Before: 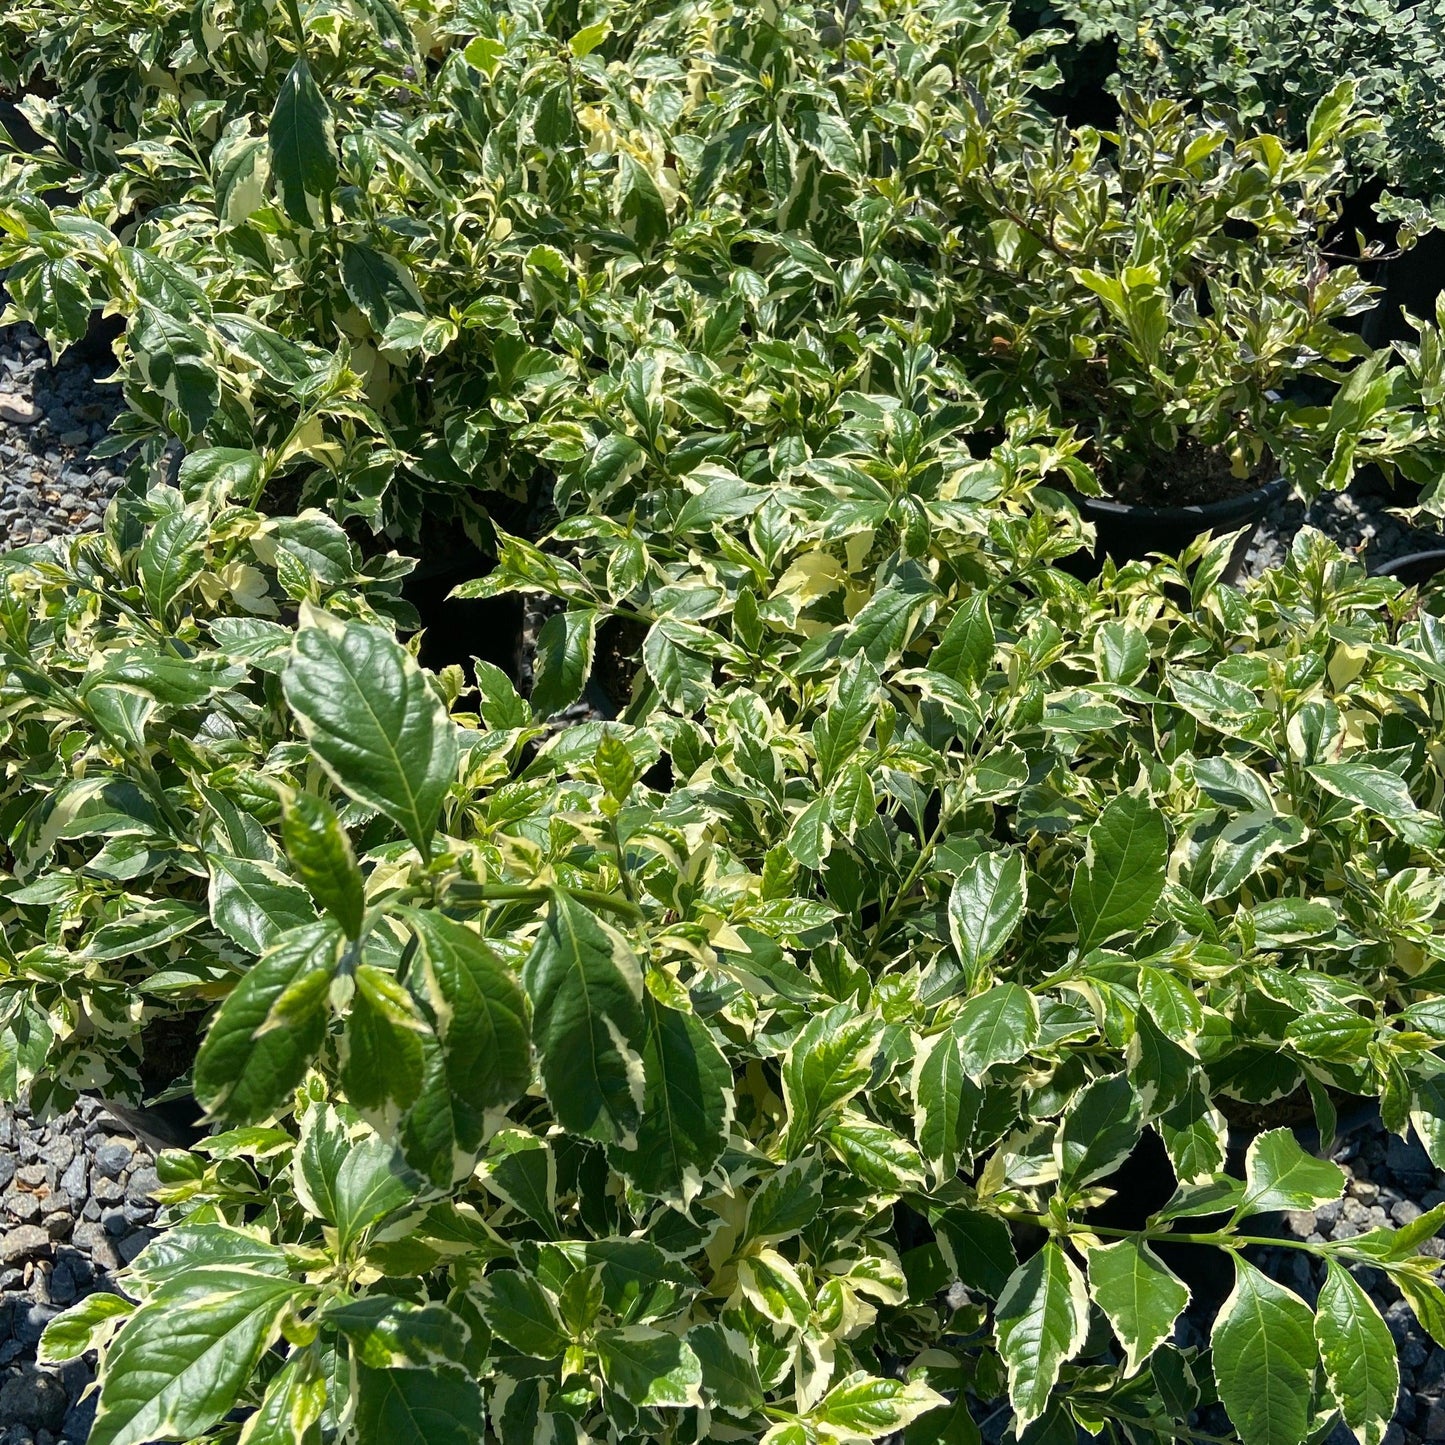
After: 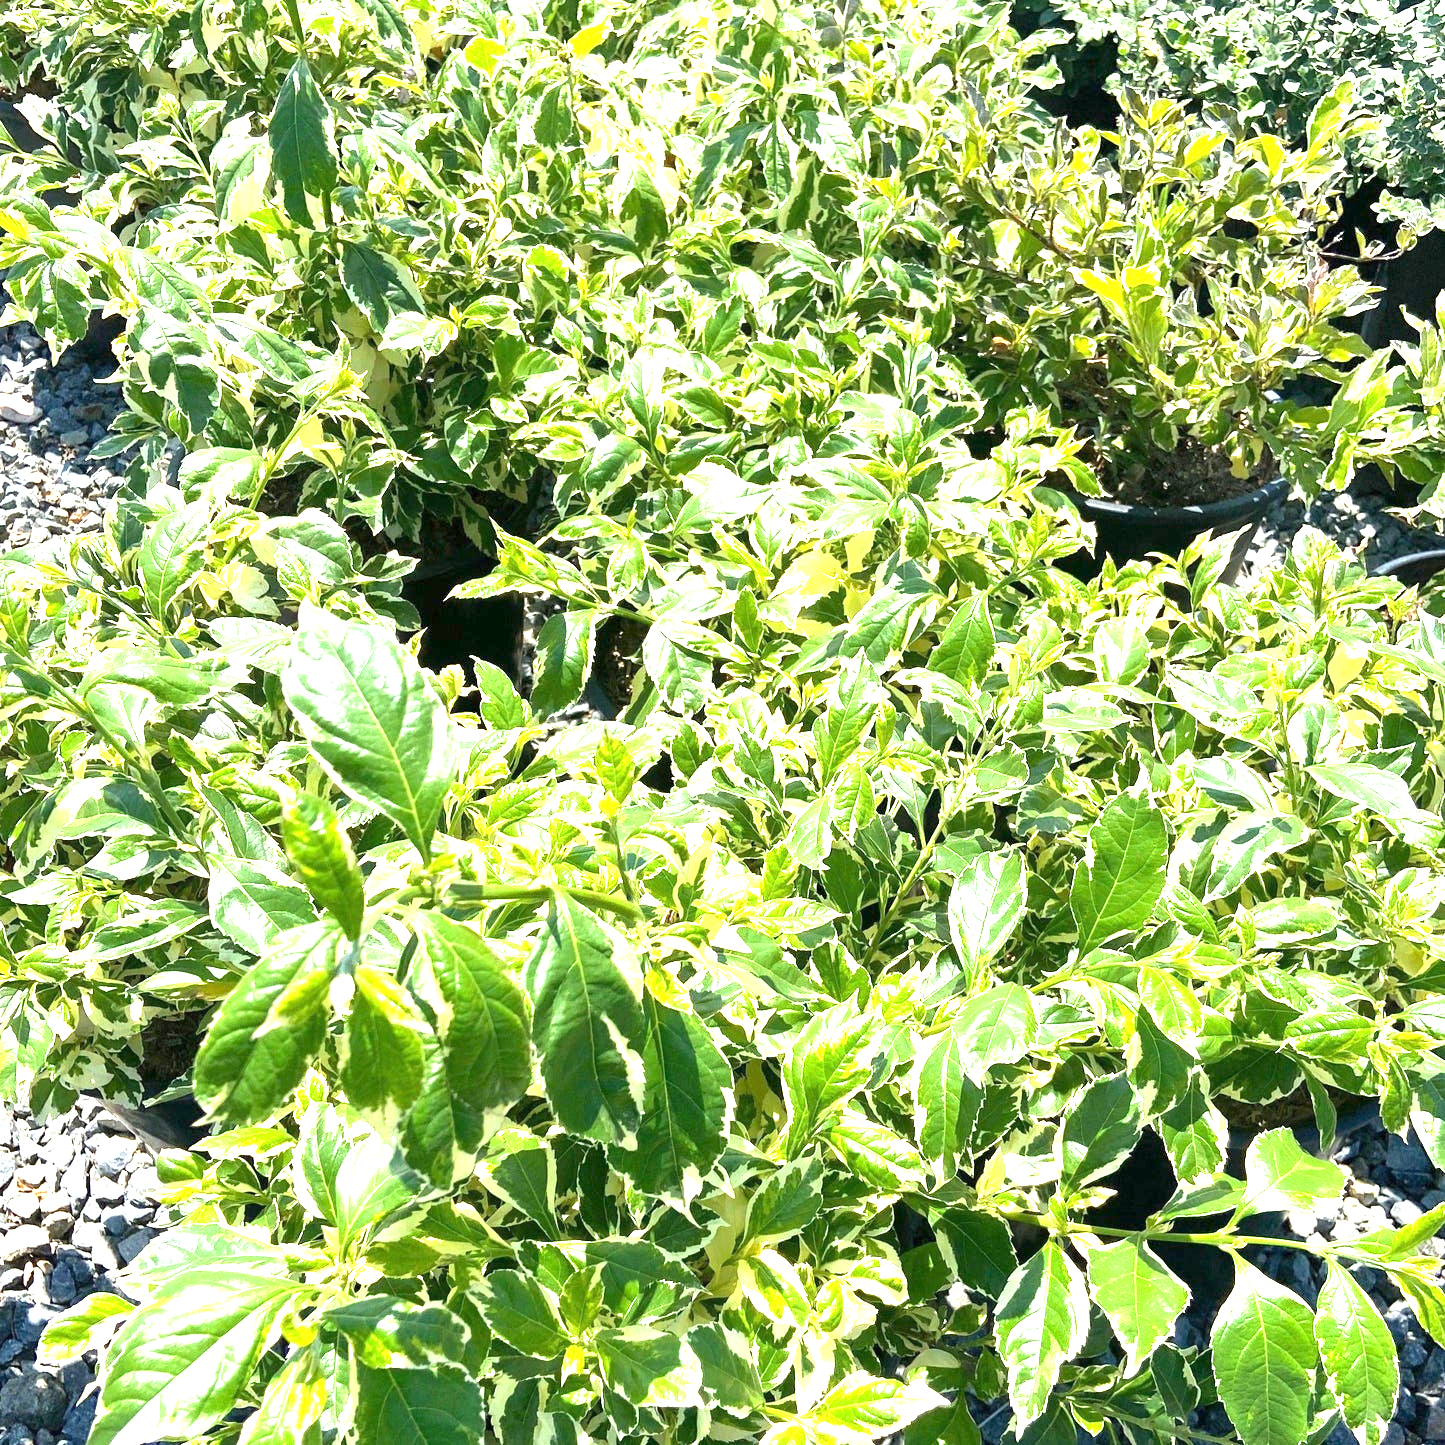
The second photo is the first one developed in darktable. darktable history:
exposure: exposure 2.207 EV, compensate highlight preservation false
